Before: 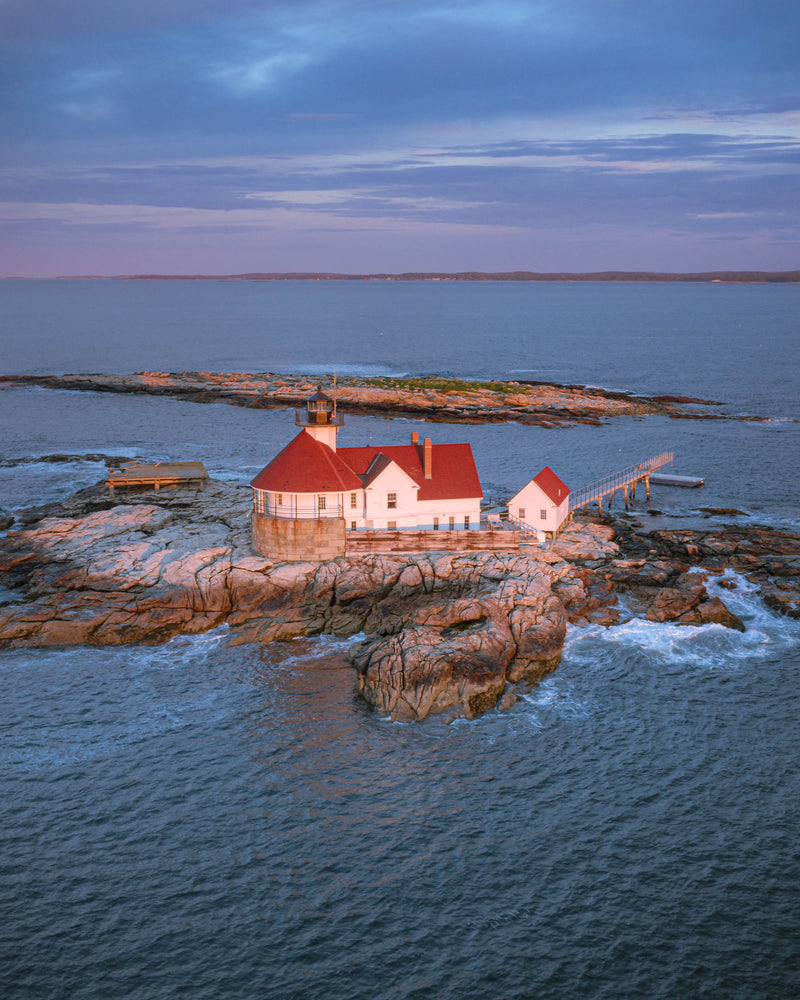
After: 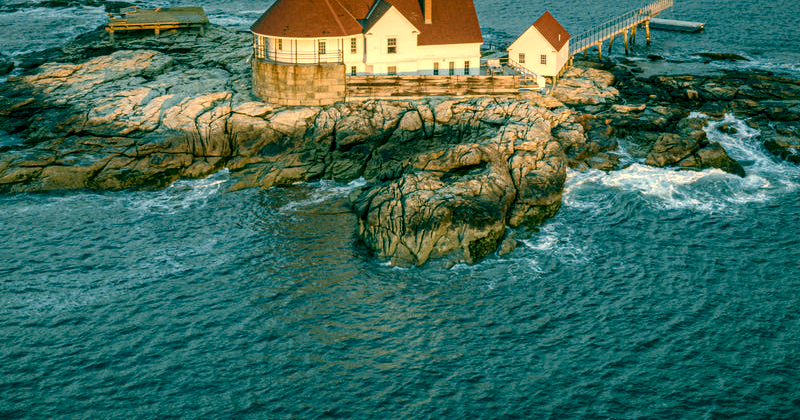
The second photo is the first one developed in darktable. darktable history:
local contrast: highlights 20%, shadows 70%, detail 170%
crop: top 45.551%, bottom 12.262%
color correction: highlights a* 1.83, highlights b* 34.02, shadows a* -36.68, shadows b* -5.48
